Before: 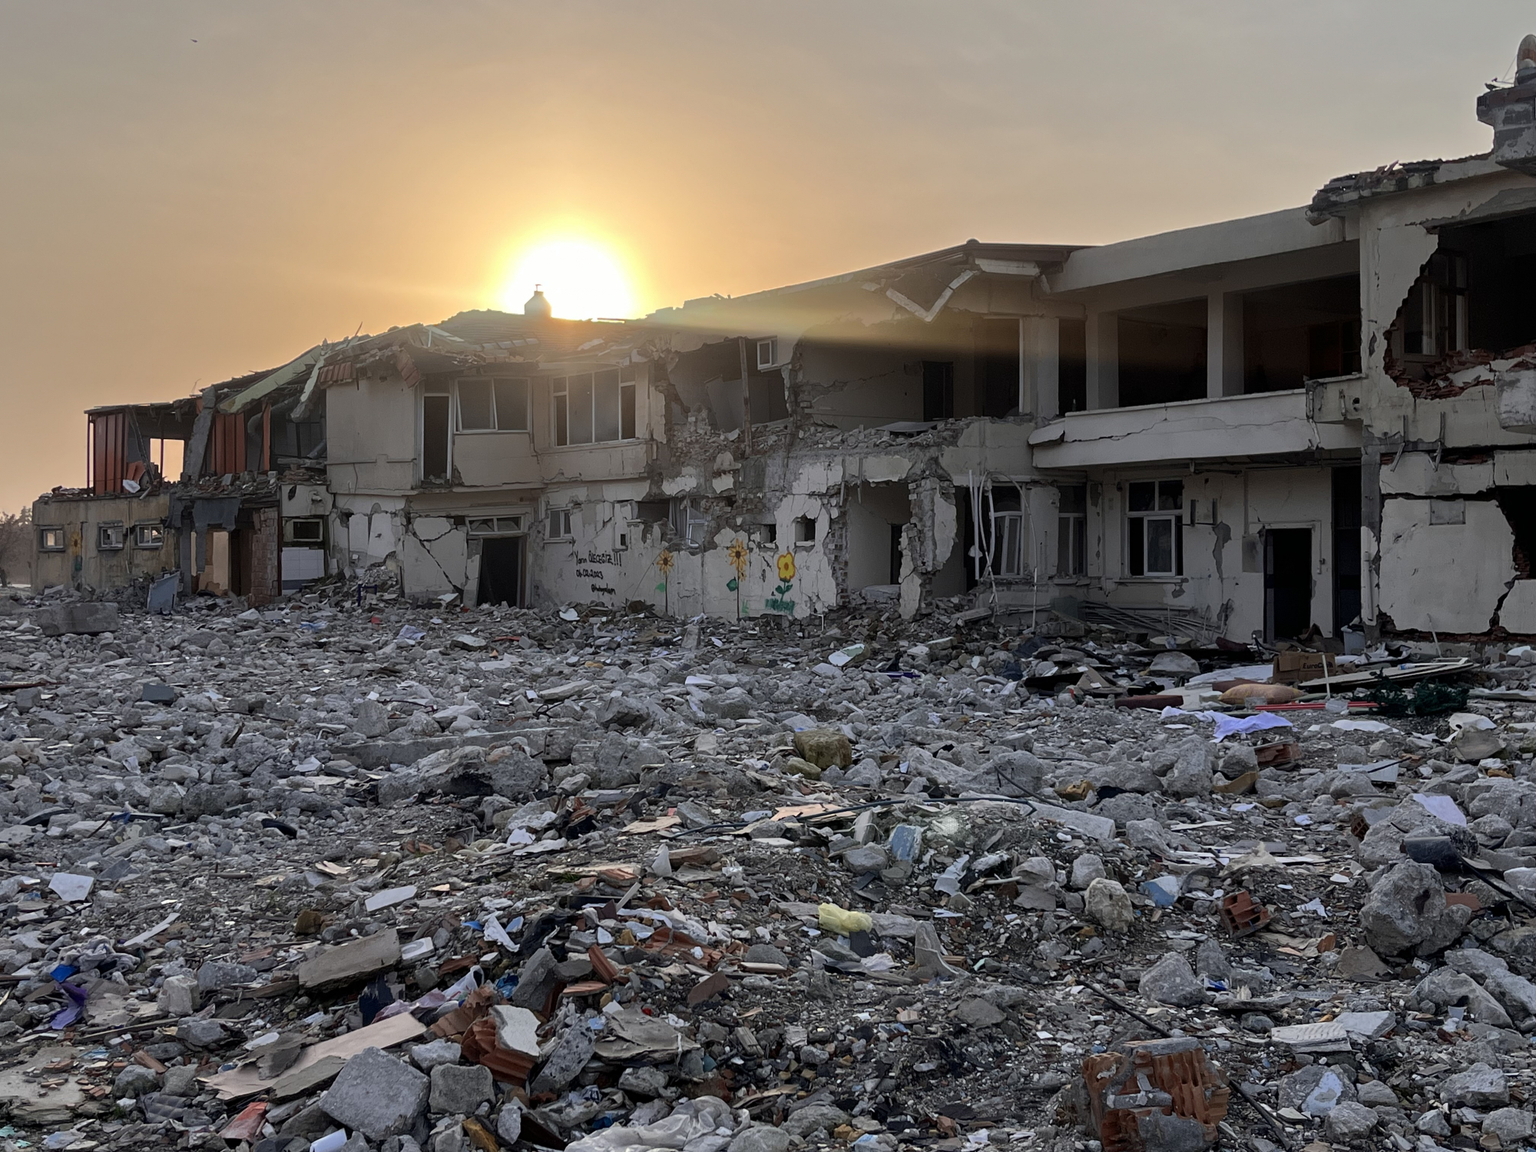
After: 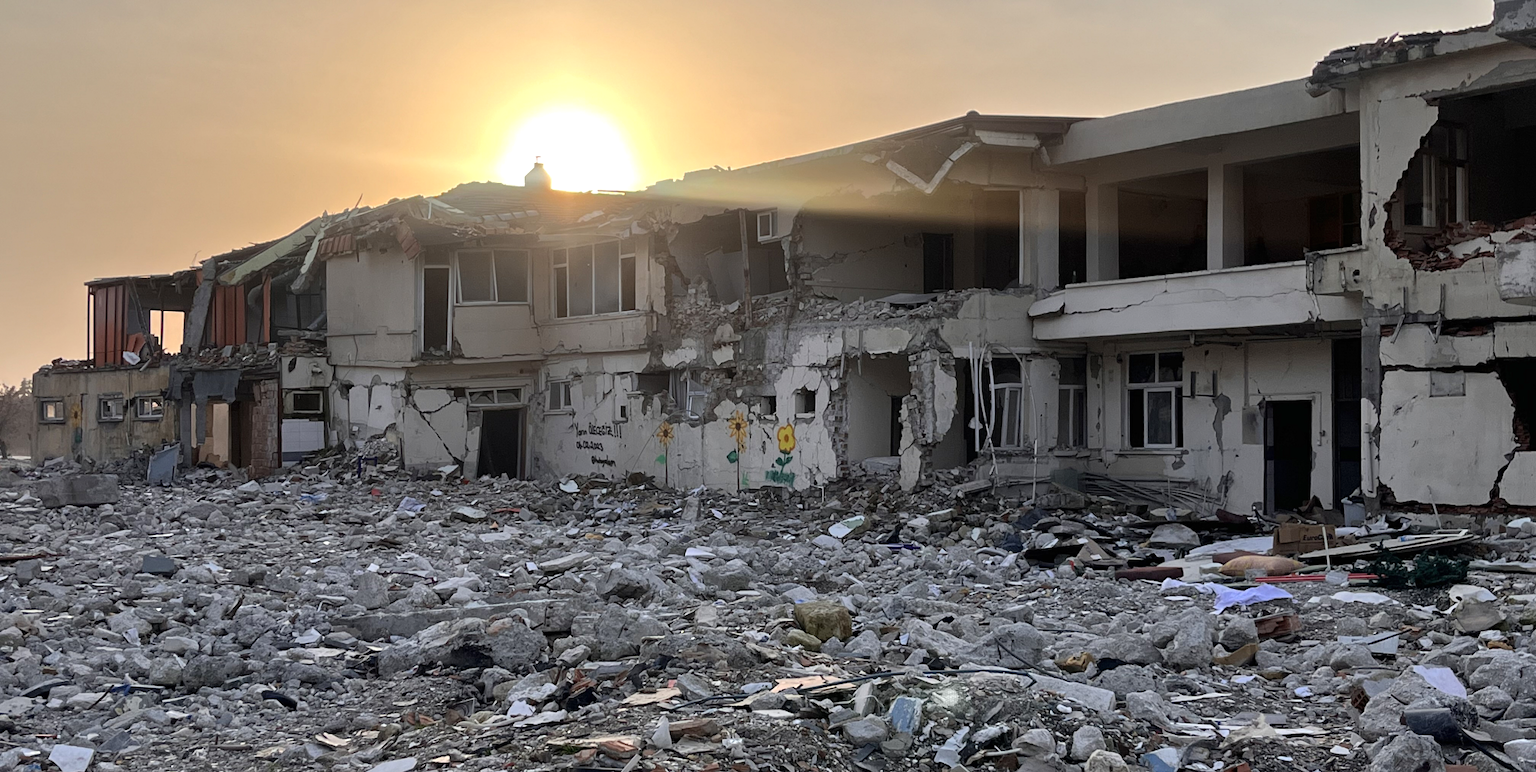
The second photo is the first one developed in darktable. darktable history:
exposure: black level correction 0, exposure 0.301 EV, compensate highlight preservation false
shadows and highlights: shadows 37.79, highlights -26.61, soften with gaussian
levels: mode automatic, levels [0.031, 0.5, 0.969]
crop: top 11.185%, bottom 21.683%
